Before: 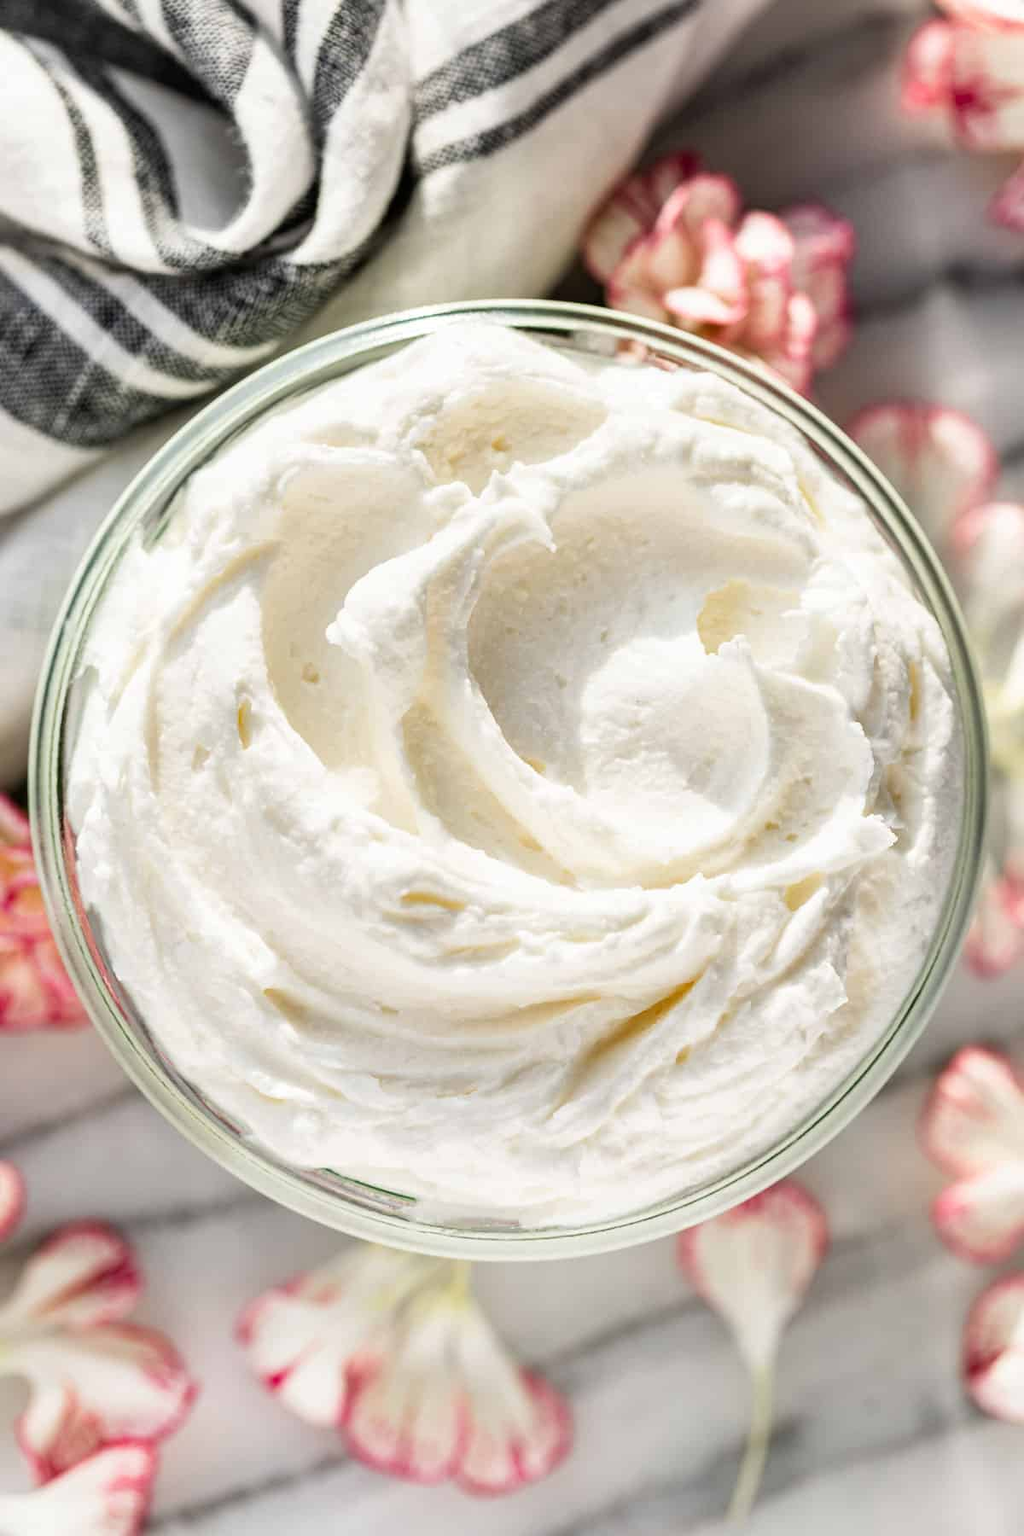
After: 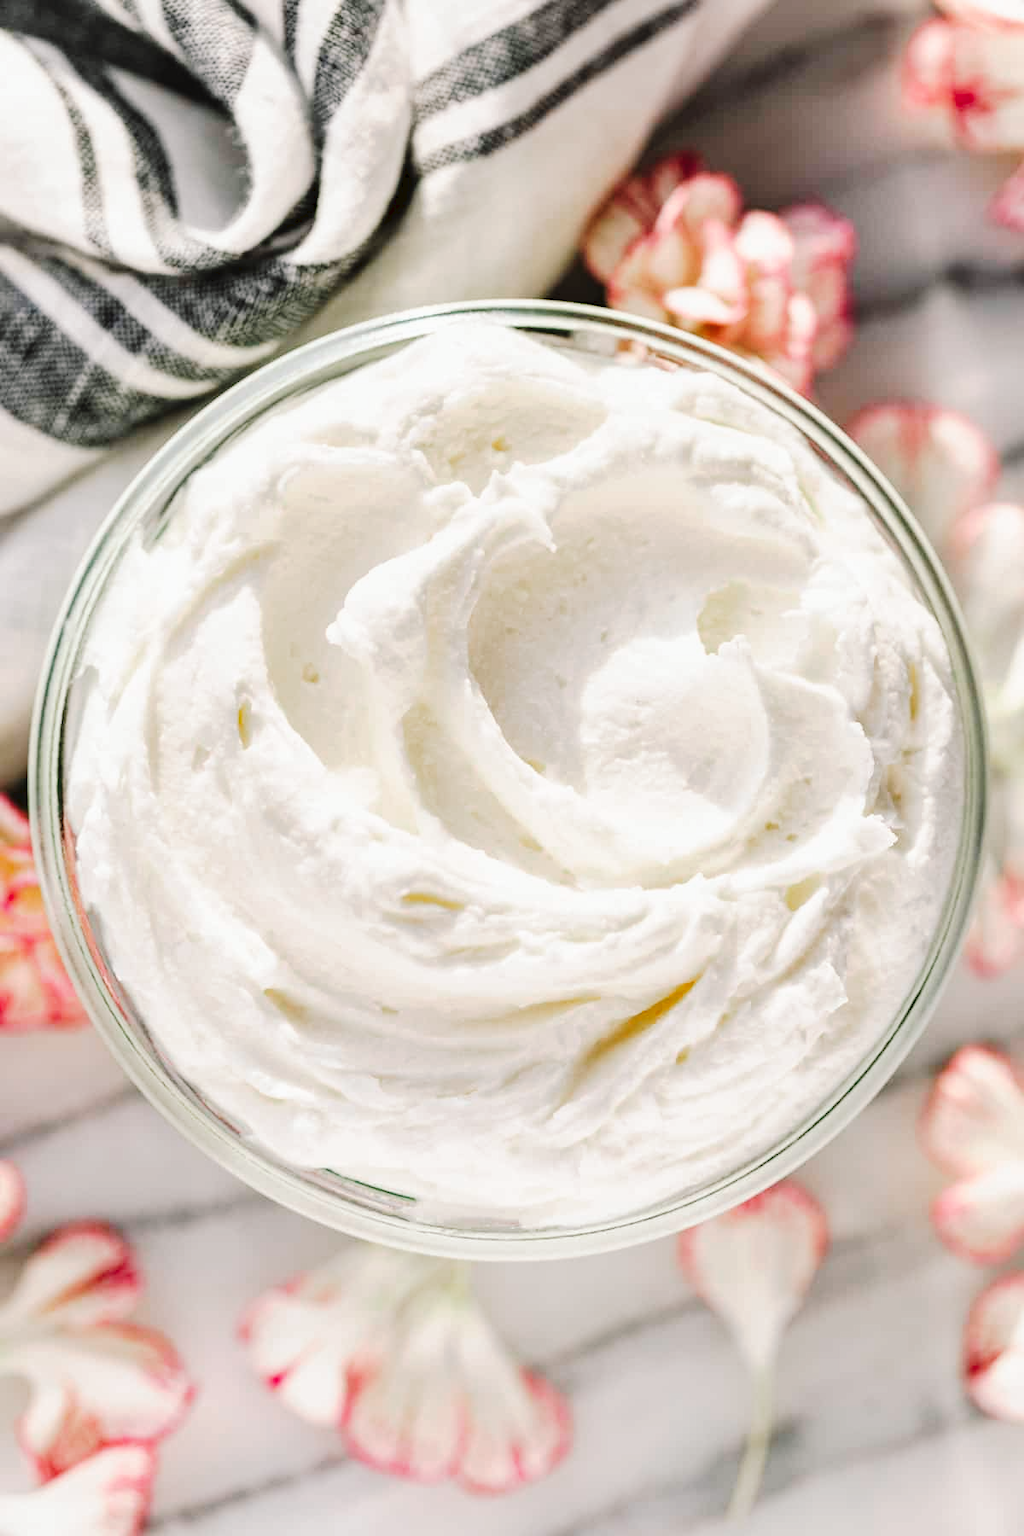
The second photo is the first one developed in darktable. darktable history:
tone curve: curves: ch0 [(0, 0) (0.003, 0.039) (0.011, 0.041) (0.025, 0.048) (0.044, 0.065) (0.069, 0.084) (0.1, 0.104) (0.136, 0.137) (0.177, 0.19) (0.224, 0.245) (0.277, 0.32) (0.335, 0.409) (0.399, 0.496) (0.468, 0.58) (0.543, 0.656) (0.623, 0.733) (0.709, 0.796) (0.801, 0.852) (0.898, 0.93) (1, 1)], preserve colors none
color look up table: target L [94.53, 88.02, 83.73, 85.18, 87.32, 82.91, 62.74, 63.7, 58.65, 66.48, 53.46, 45.57, 53.97, 25.77, 200.37, 82.11, 71.9, 72.66, 62.14, 55.19, 52.69, 48.8, 48.26, 39.74, 30.92, 28.66, 17.25, 87.81, 81.14, 73.62, 64.8, 61.27, 59.99, 65.32, 57.56, 61.66, 42.48, 42.92, 30.82, 21.23, 15.61, 1.845, 92.53, 79.75, 68.78, 52.31, 43.88, 44.26, 40.13], target a [-11.01, -19.24, -37.17, -18.76, -55.74, -56.59, -18.19, -0.888, -10.73, -49.3, -51.84, -29.32, -8.348, -18.32, 0, 5.901, 28.36, 40.15, 49.06, 63.8, 19.1, 56.13, 64.13, 19.23, 7.531, 43.1, 14.31, 17.62, -0.46, 49.05, 20.96, 64.65, 5.39, 73.26, 80.17, 37.01, 66.65, 63.65, 22.36, 39.44, 3.309, 6.942, -18.73, -40.55, -39.26, -27.97, -9.34, -27.73, -13.28], target b [20.37, 11.47, 39.93, 50.56, -3.254, 28.48, 21.13, 33.42, 54.75, 10.08, 34.43, 23.01, 6.608, 21.26, 0, 11.68, 69.58, 20.29, 49.7, 23.02, 31.7, 53.83, 34.98, 41.15, 3.848, 13.51, 26.33, -11.76, -21.77, -33.55, -11.17, -3.98, -52.81, -46.82, -33.36, -30.13, -13.71, -59.21, -63.86, -36.38, -25.65, -2.89, -8.377, -19.16, -3.667, -25.4, -35.53, -6.844, -10.72], num patches 49
